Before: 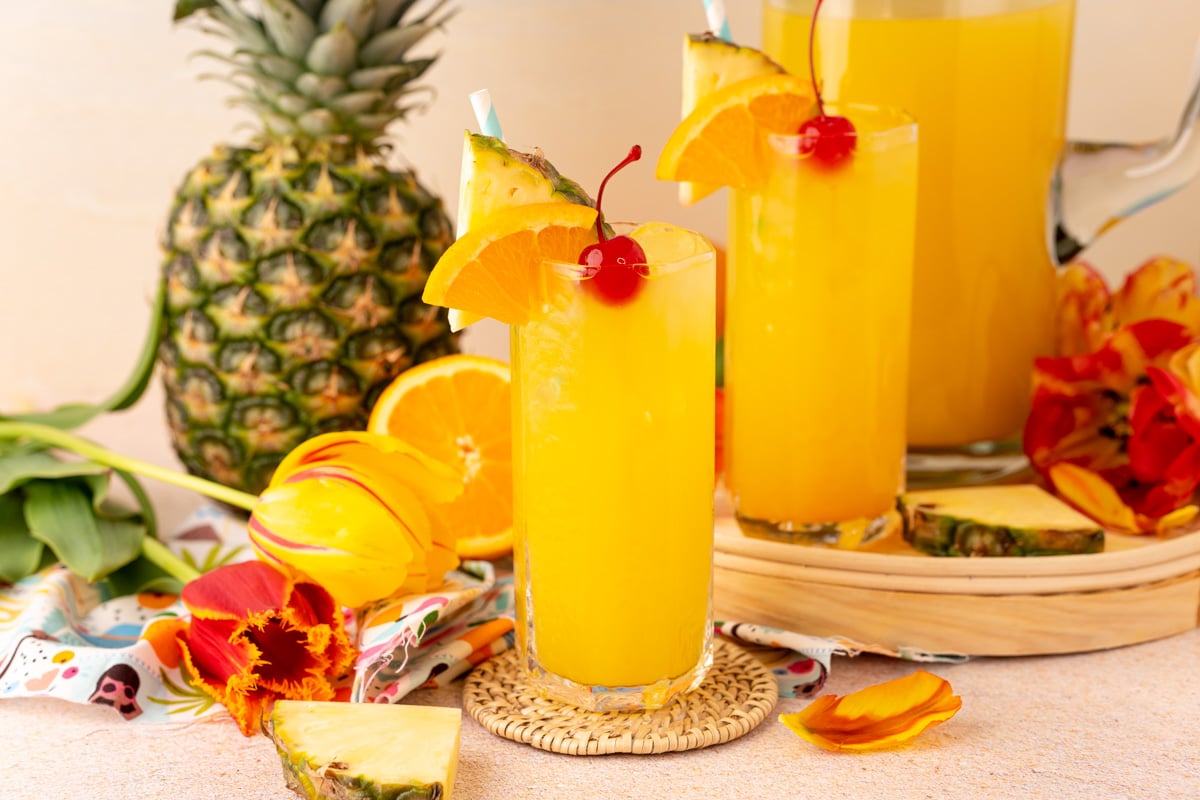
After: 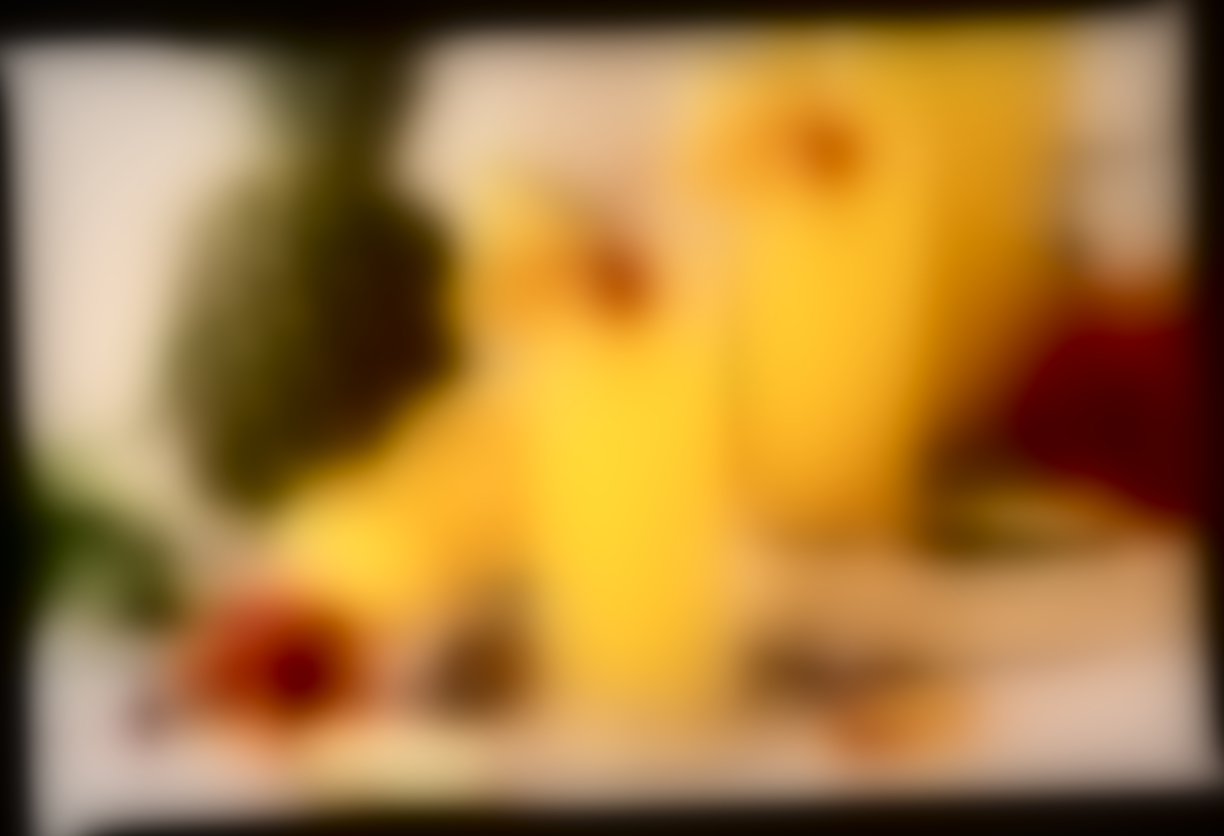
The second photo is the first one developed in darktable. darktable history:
lowpass: radius 31.92, contrast 1.72, brightness -0.98, saturation 0.94
vignetting: fall-off start 80.87%, fall-off radius 61.59%, brightness -0.384, saturation 0.007, center (0, 0.007), automatic ratio true, width/height ratio 1.418
rotate and perspective: rotation -1.77°, lens shift (horizontal) 0.004, automatic cropping off
local contrast: on, module defaults
